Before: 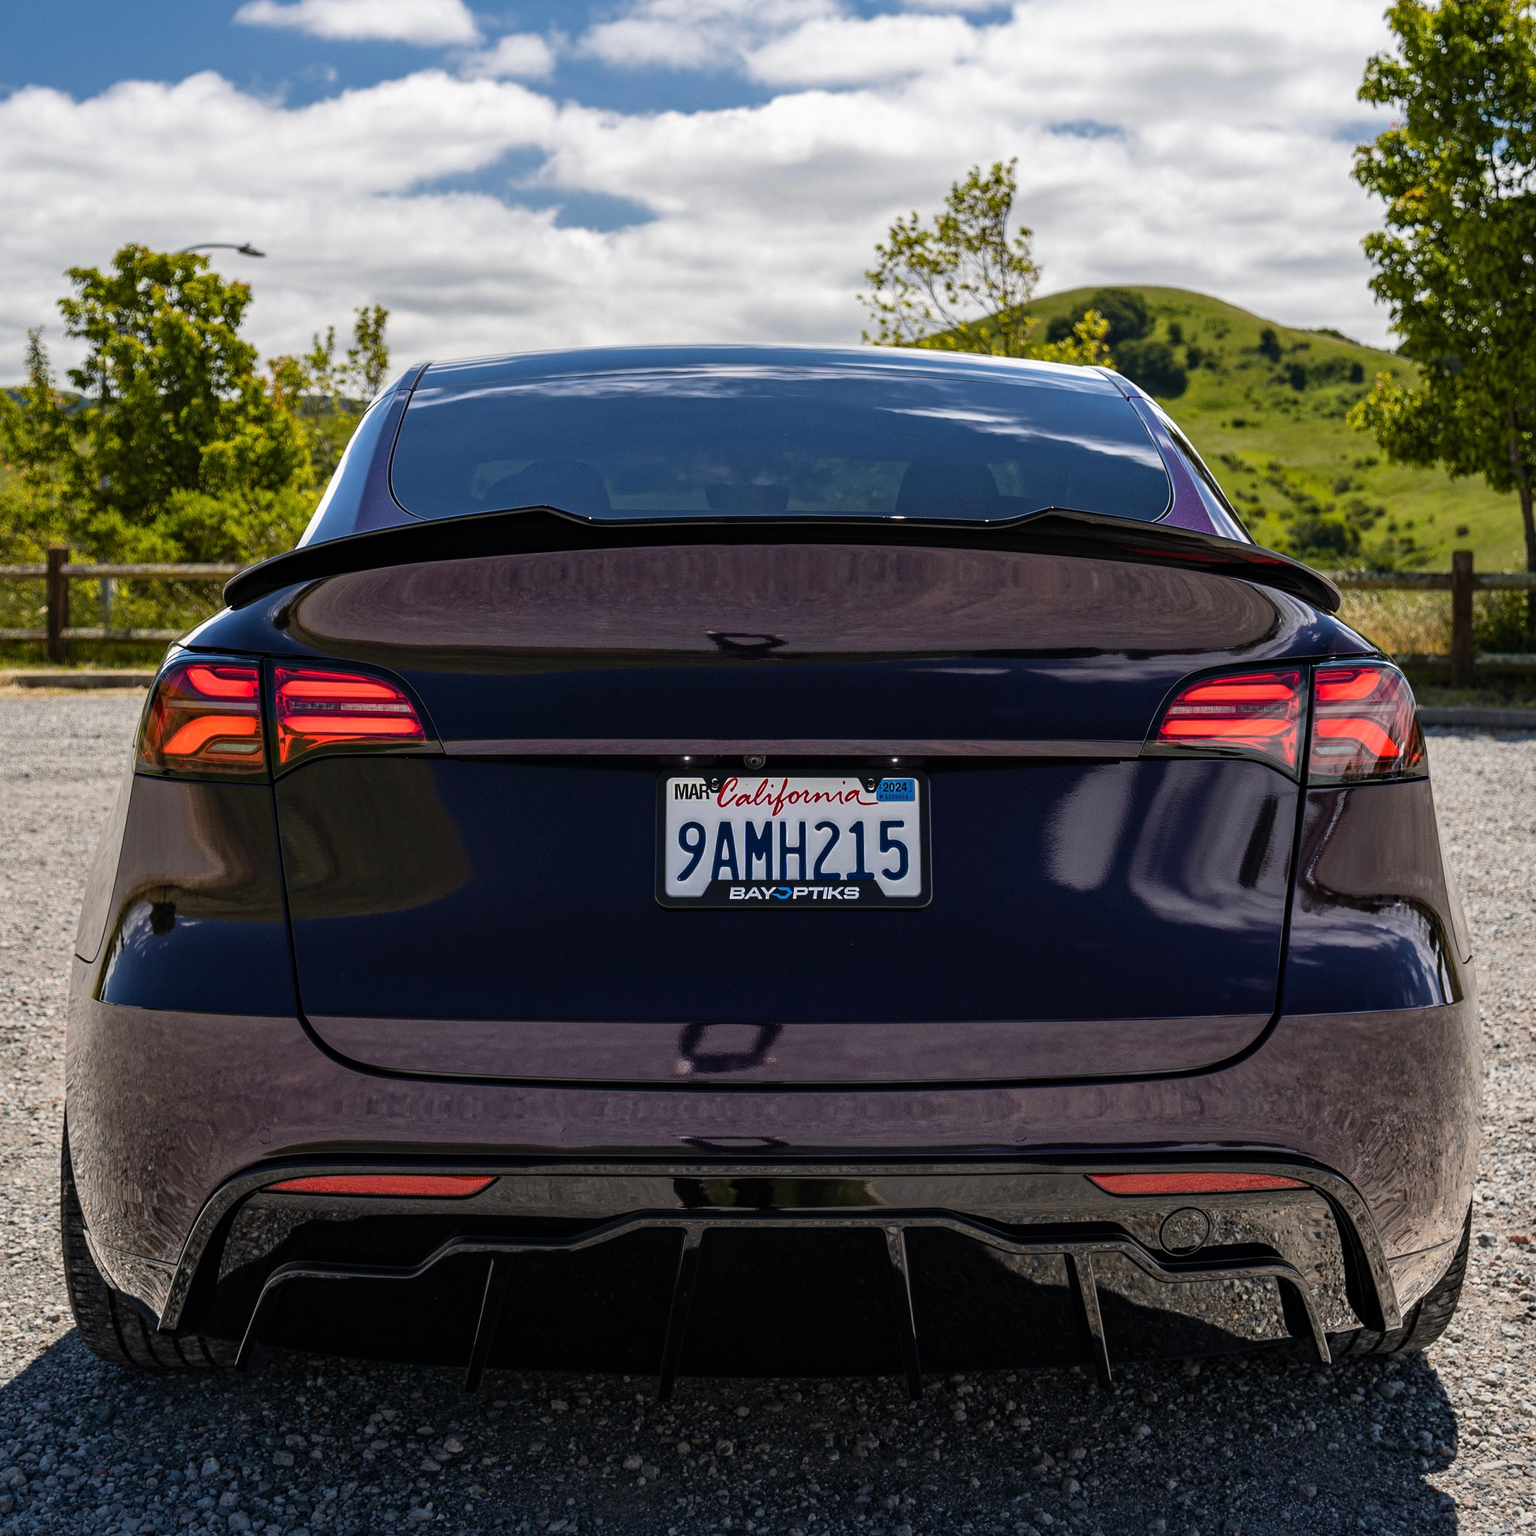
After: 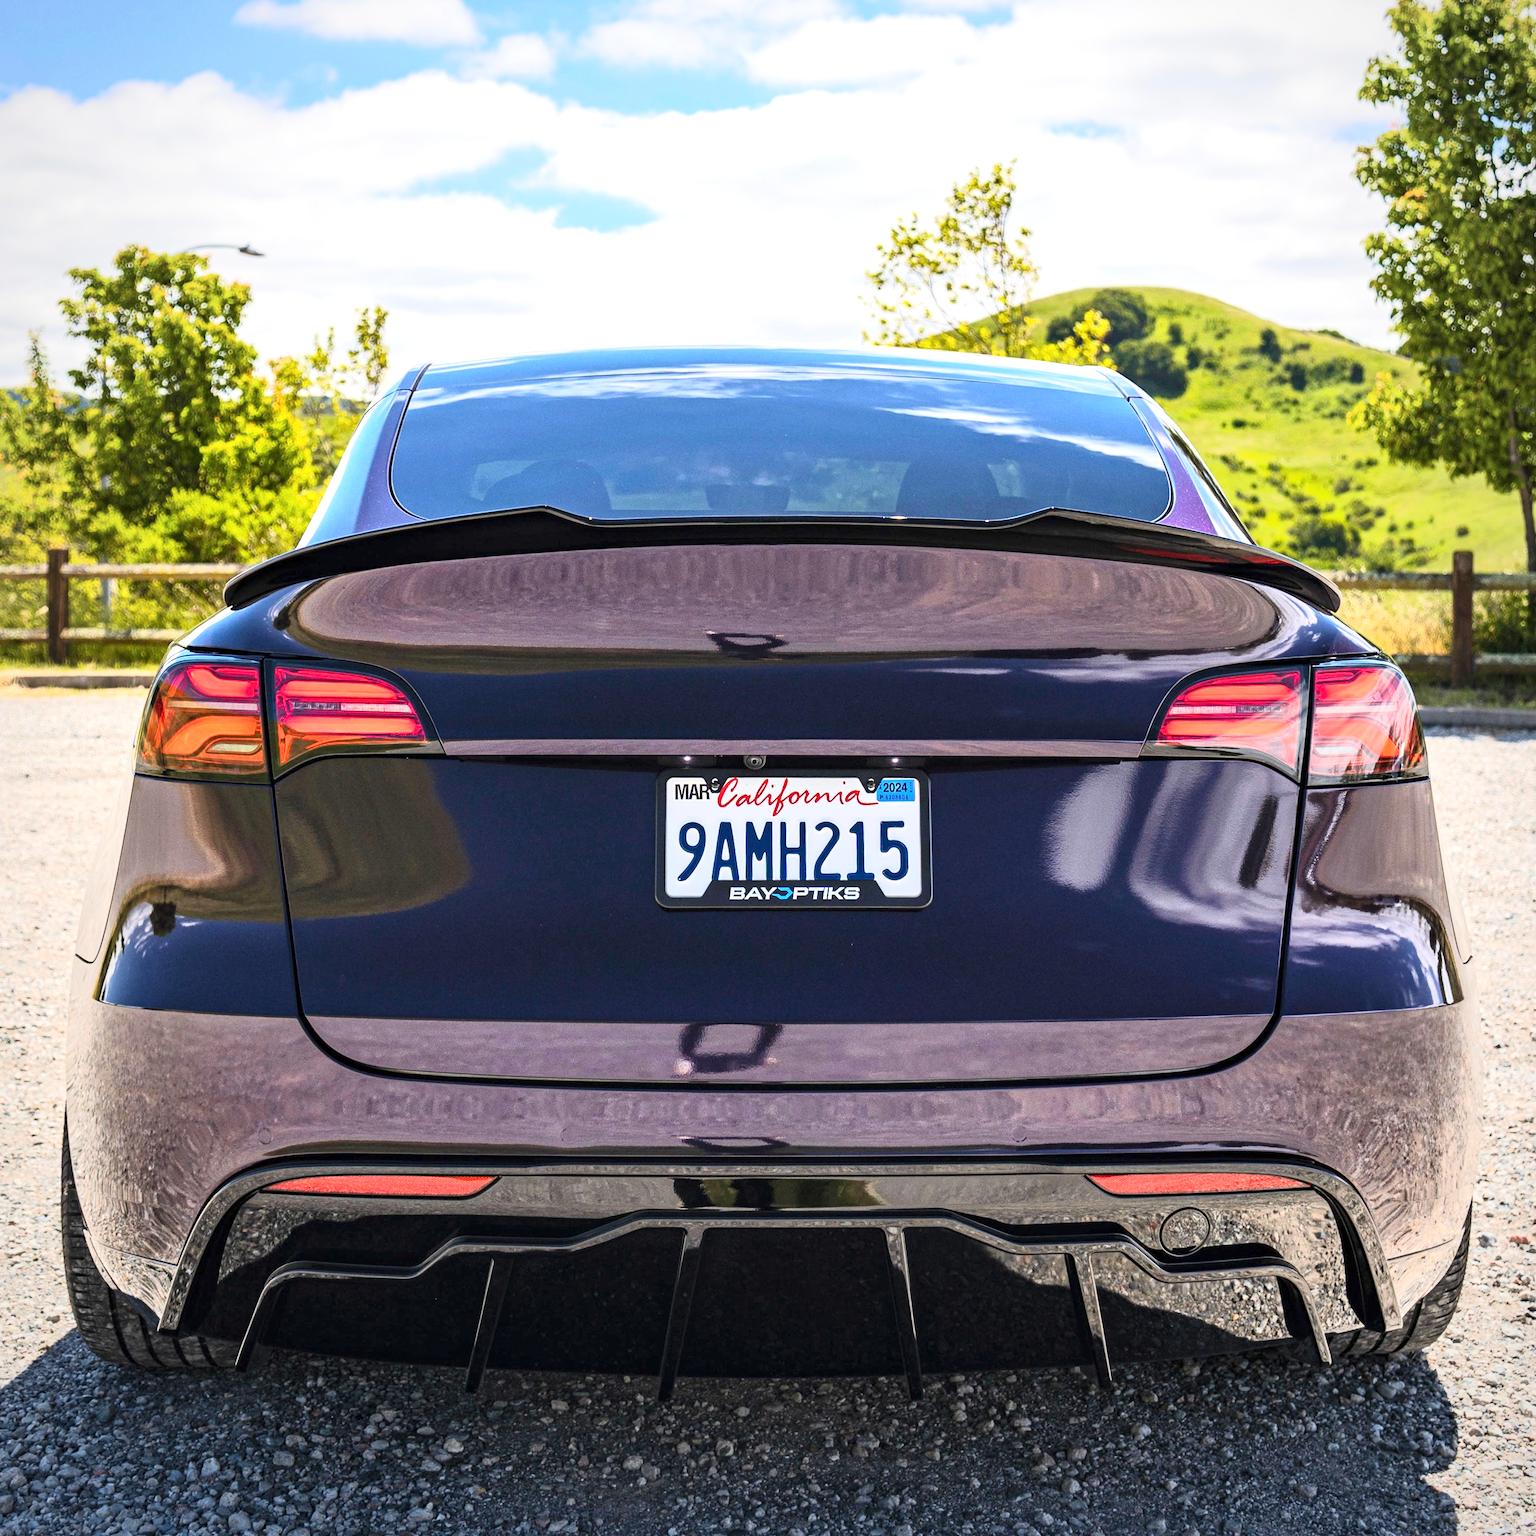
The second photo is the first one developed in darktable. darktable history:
exposure: exposure 1.52 EV, compensate highlight preservation false
base curve: curves: ch0 [(0, 0) (0.088, 0.125) (0.176, 0.251) (0.354, 0.501) (0.613, 0.749) (1, 0.877)]
vignetting: fall-off radius 81.57%, brightness -0.4, saturation -0.298, unbound false
